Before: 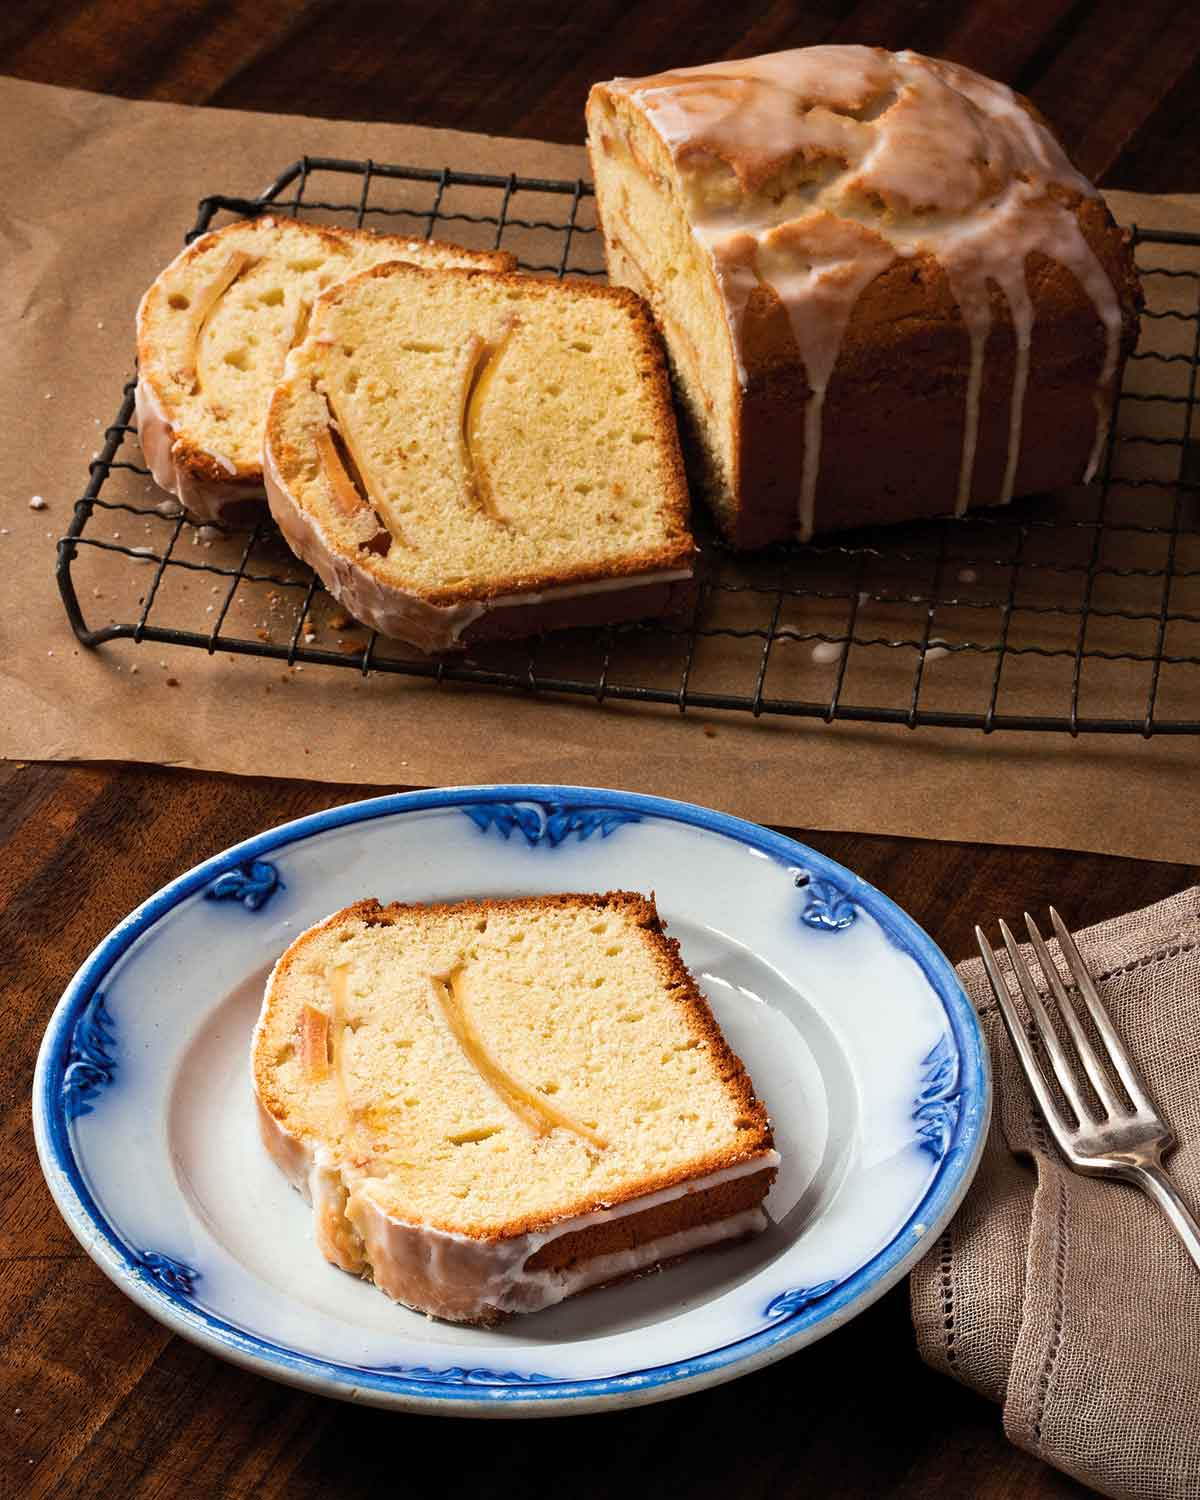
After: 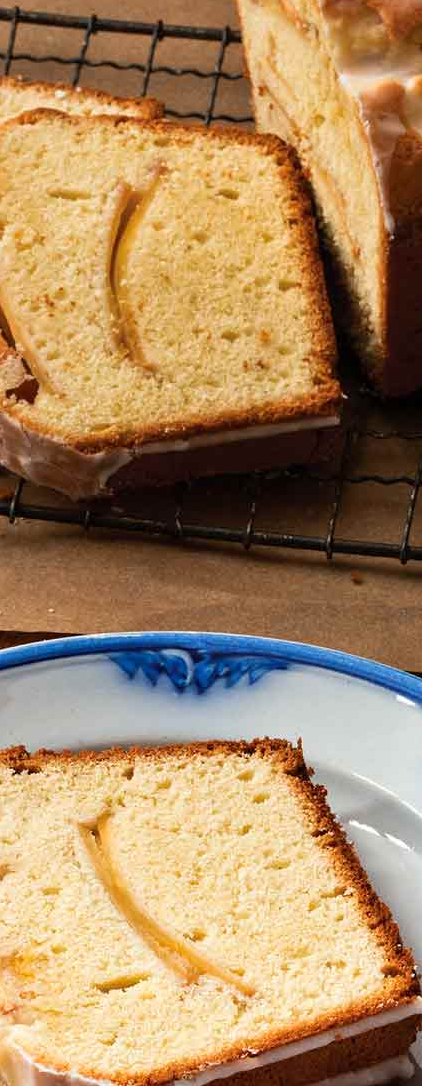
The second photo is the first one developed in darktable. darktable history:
crop and rotate: left 29.476%, top 10.214%, right 35.32%, bottom 17.333%
color zones: curves: ch2 [(0, 0.5) (0.143, 0.5) (0.286, 0.489) (0.415, 0.421) (0.571, 0.5) (0.714, 0.5) (0.857, 0.5) (1, 0.5)]
